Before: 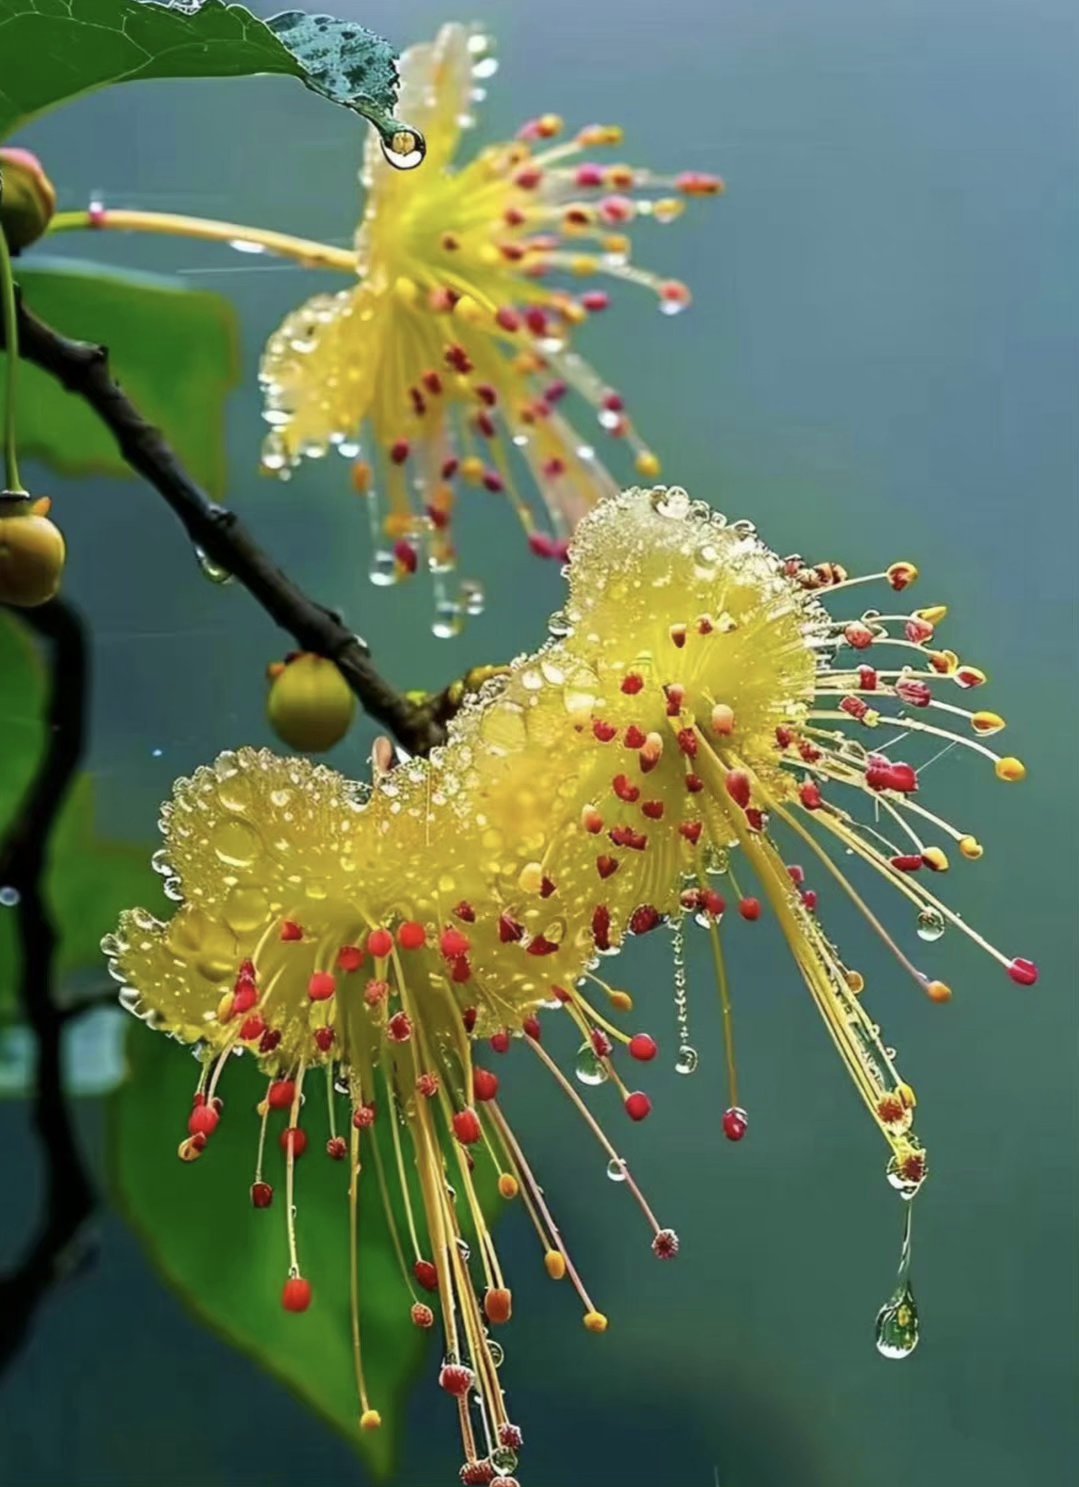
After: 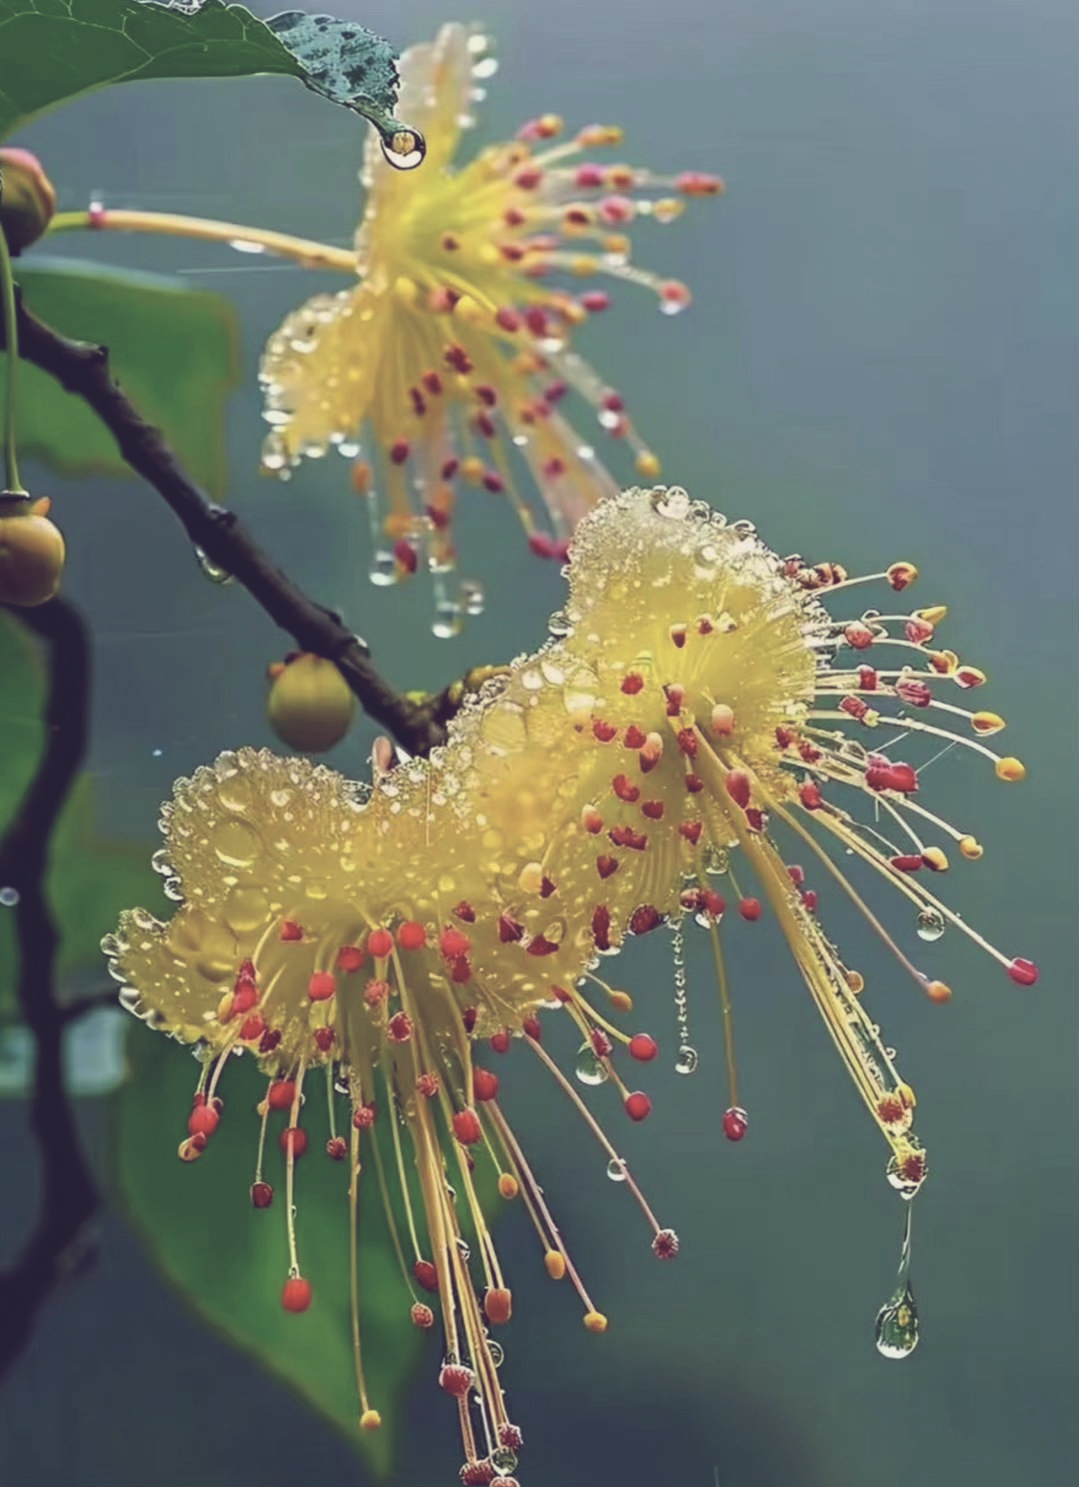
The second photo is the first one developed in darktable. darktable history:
contrast brightness saturation: contrast -0.26, saturation -0.43
color balance: lift [1.001, 0.997, 0.99, 1.01], gamma [1.007, 1, 0.975, 1.025], gain [1, 1.065, 1.052, 0.935], contrast 13.25%
